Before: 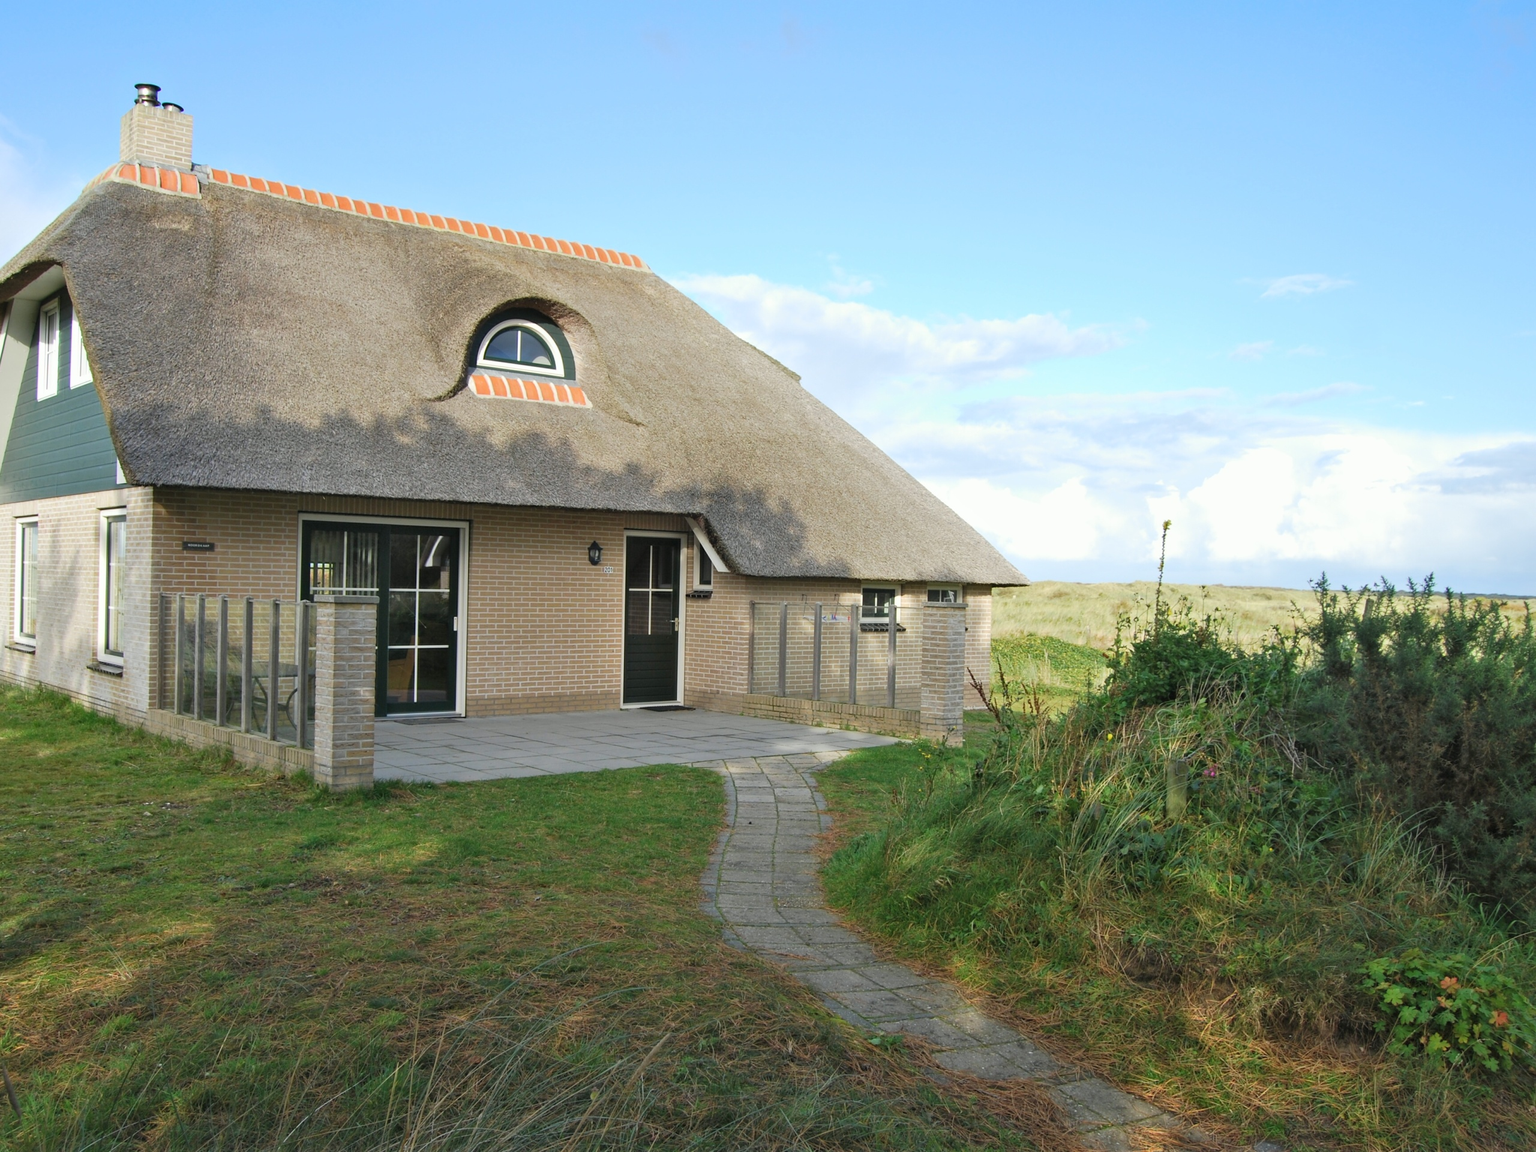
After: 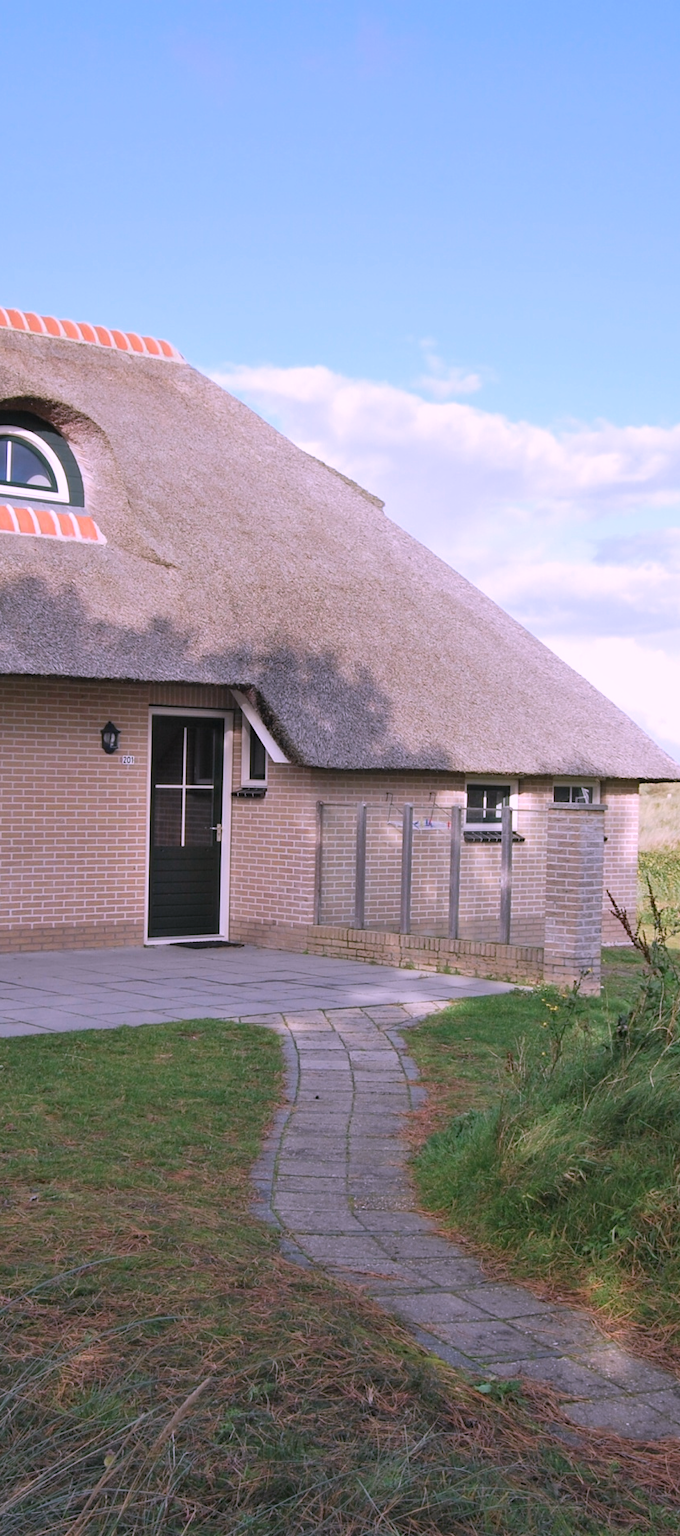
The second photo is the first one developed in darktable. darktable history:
white balance: red 1.004, blue 1.024
color zones: curves: ch0 [(0, 0.5) (0.143, 0.5) (0.286, 0.5) (0.429, 0.5) (0.62, 0.489) (0.714, 0.445) (0.844, 0.496) (1, 0.5)]; ch1 [(0, 0.5) (0.143, 0.5) (0.286, 0.5) (0.429, 0.5) (0.571, 0.5) (0.714, 0.523) (0.857, 0.5) (1, 0.5)]
color correction: highlights a* 15.46, highlights b* -20.56
crop: left 33.36%, right 33.36%
